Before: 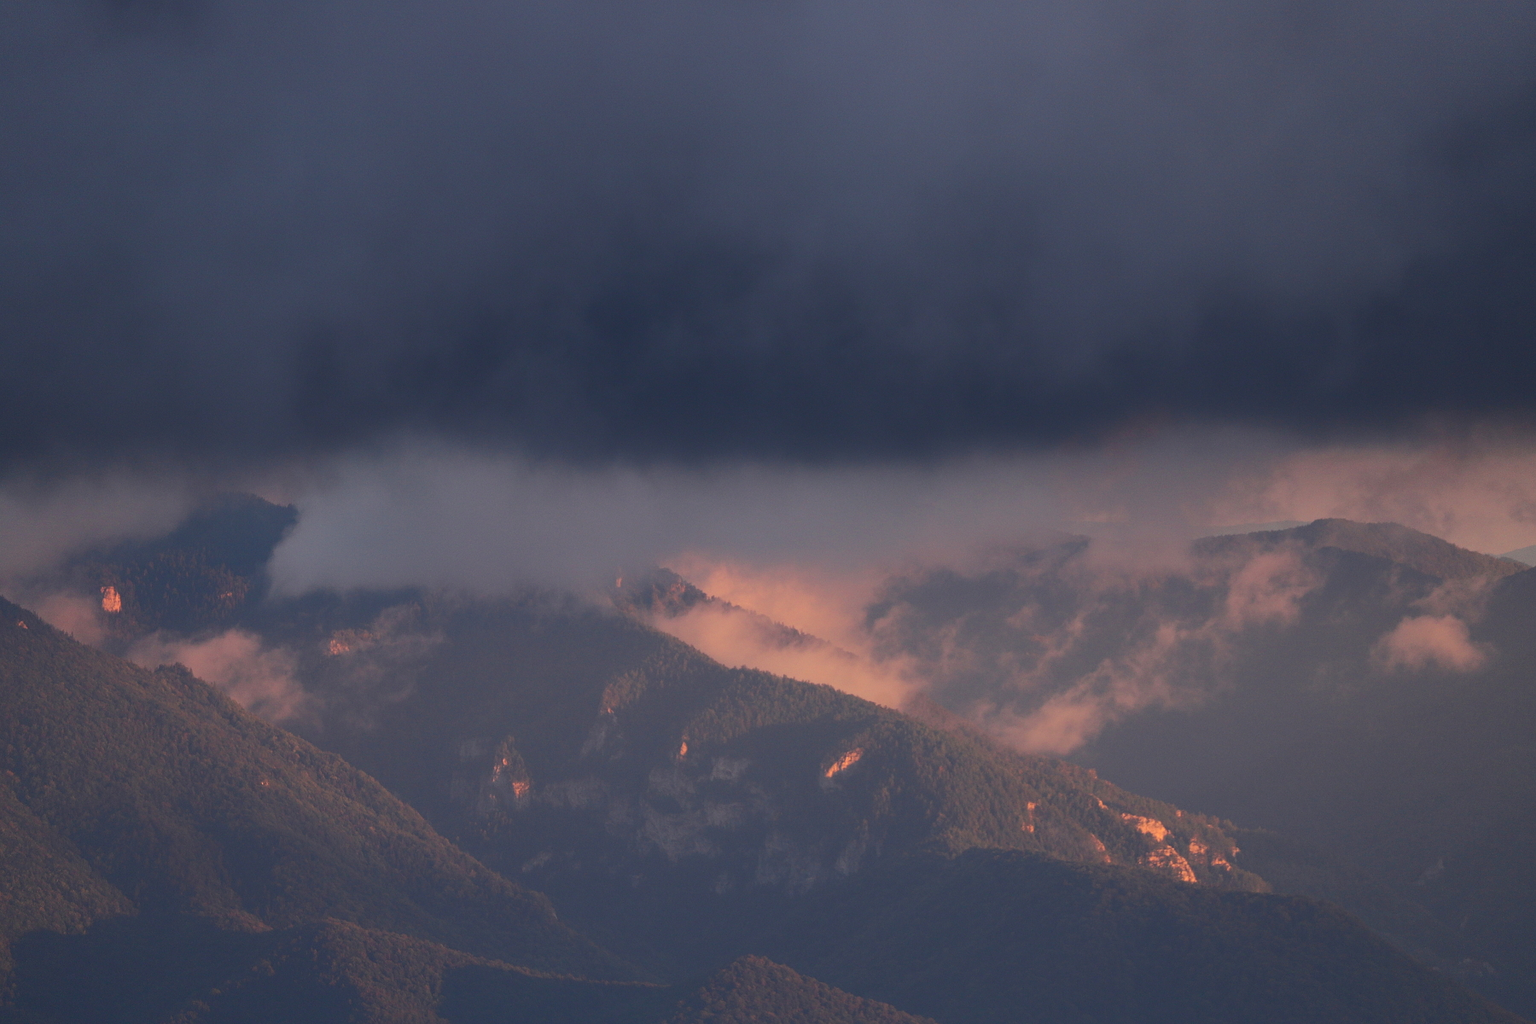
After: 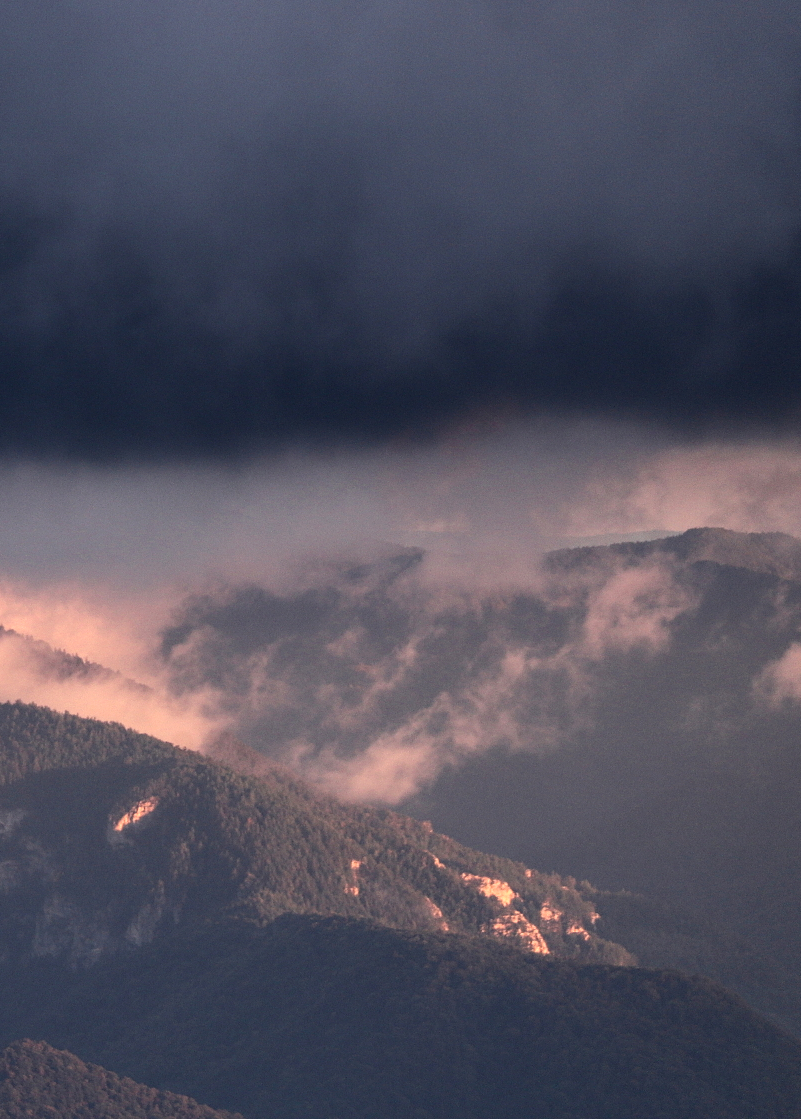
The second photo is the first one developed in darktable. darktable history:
levels: levels [0, 0.492, 0.984]
local contrast: highlights 17%, detail 186%
crop: left 47.411%, top 6.705%, right 8.054%
